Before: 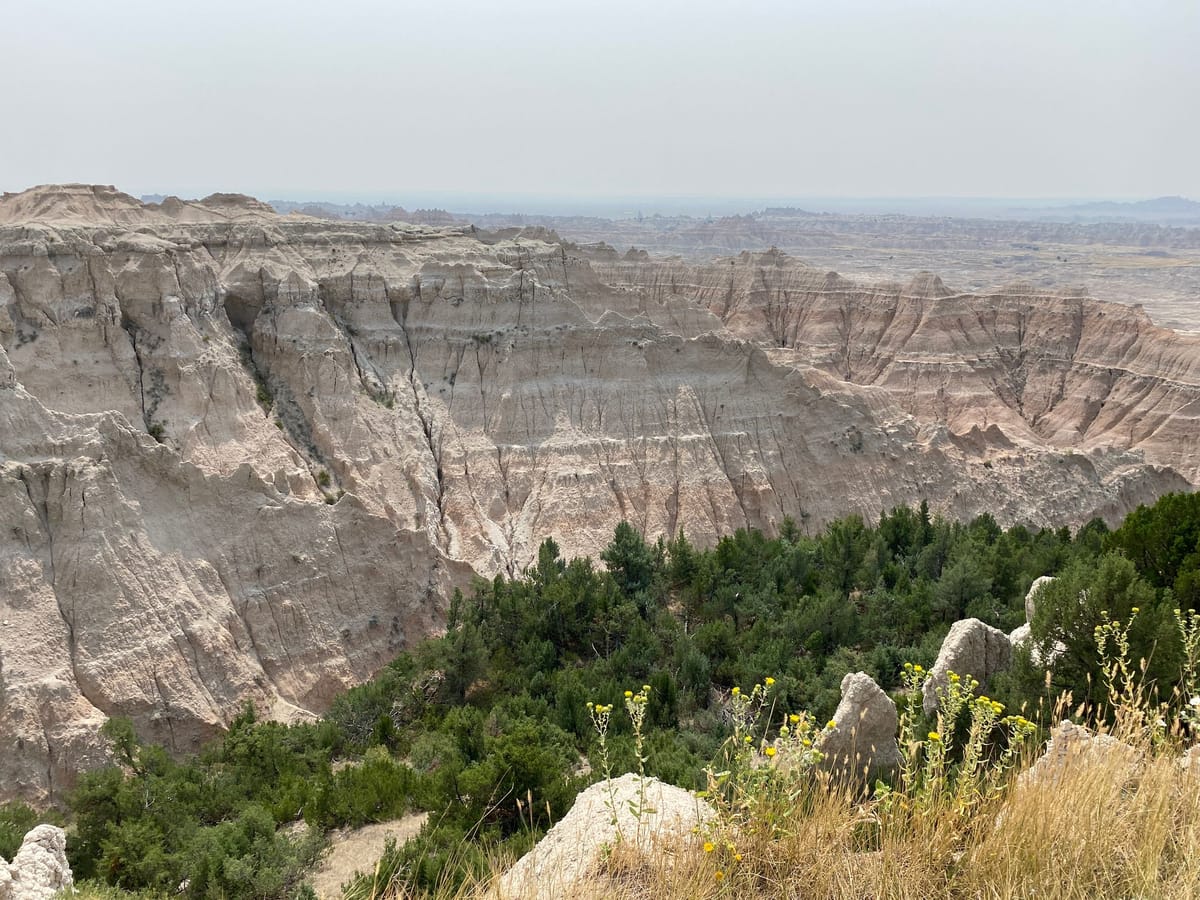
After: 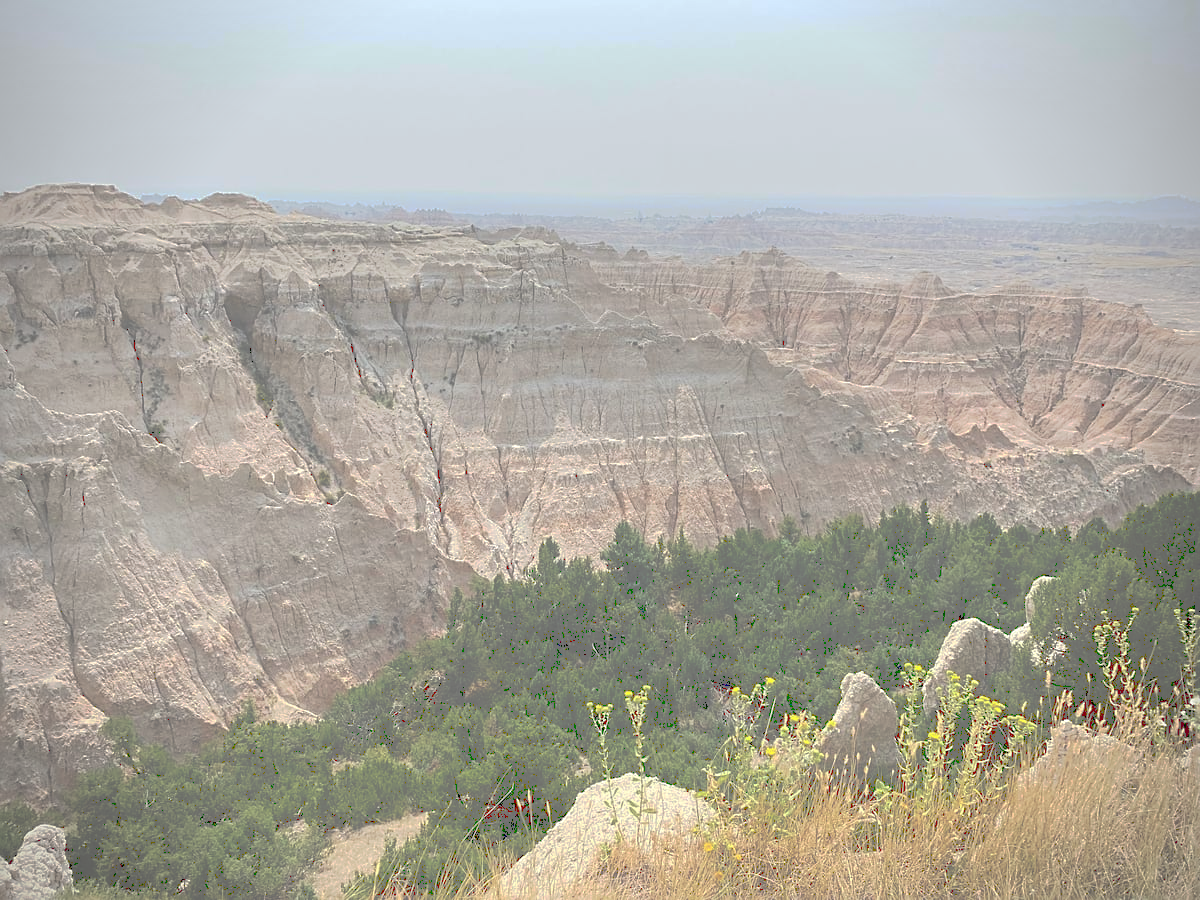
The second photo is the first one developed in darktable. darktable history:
contrast brightness saturation: contrast 0.07, brightness 0.178, saturation 0.396
sharpen: amount 0.492
vignetting: on, module defaults
tone curve: curves: ch0 [(0, 0) (0.003, 0.453) (0.011, 0.457) (0.025, 0.457) (0.044, 0.463) (0.069, 0.464) (0.1, 0.471) (0.136, 0.475) (0.177, 0.481) (0.224, 0.486) (0.277, 0.496) (0.335, 0.515) (0.399, 0.544) (0.468, 0.577) (0.543, 0.621) (0.623, 0.67) (0.709, 0.73) (0.801, 0.788) (0.898, 0.848) (1, 1)], preserve colors none
